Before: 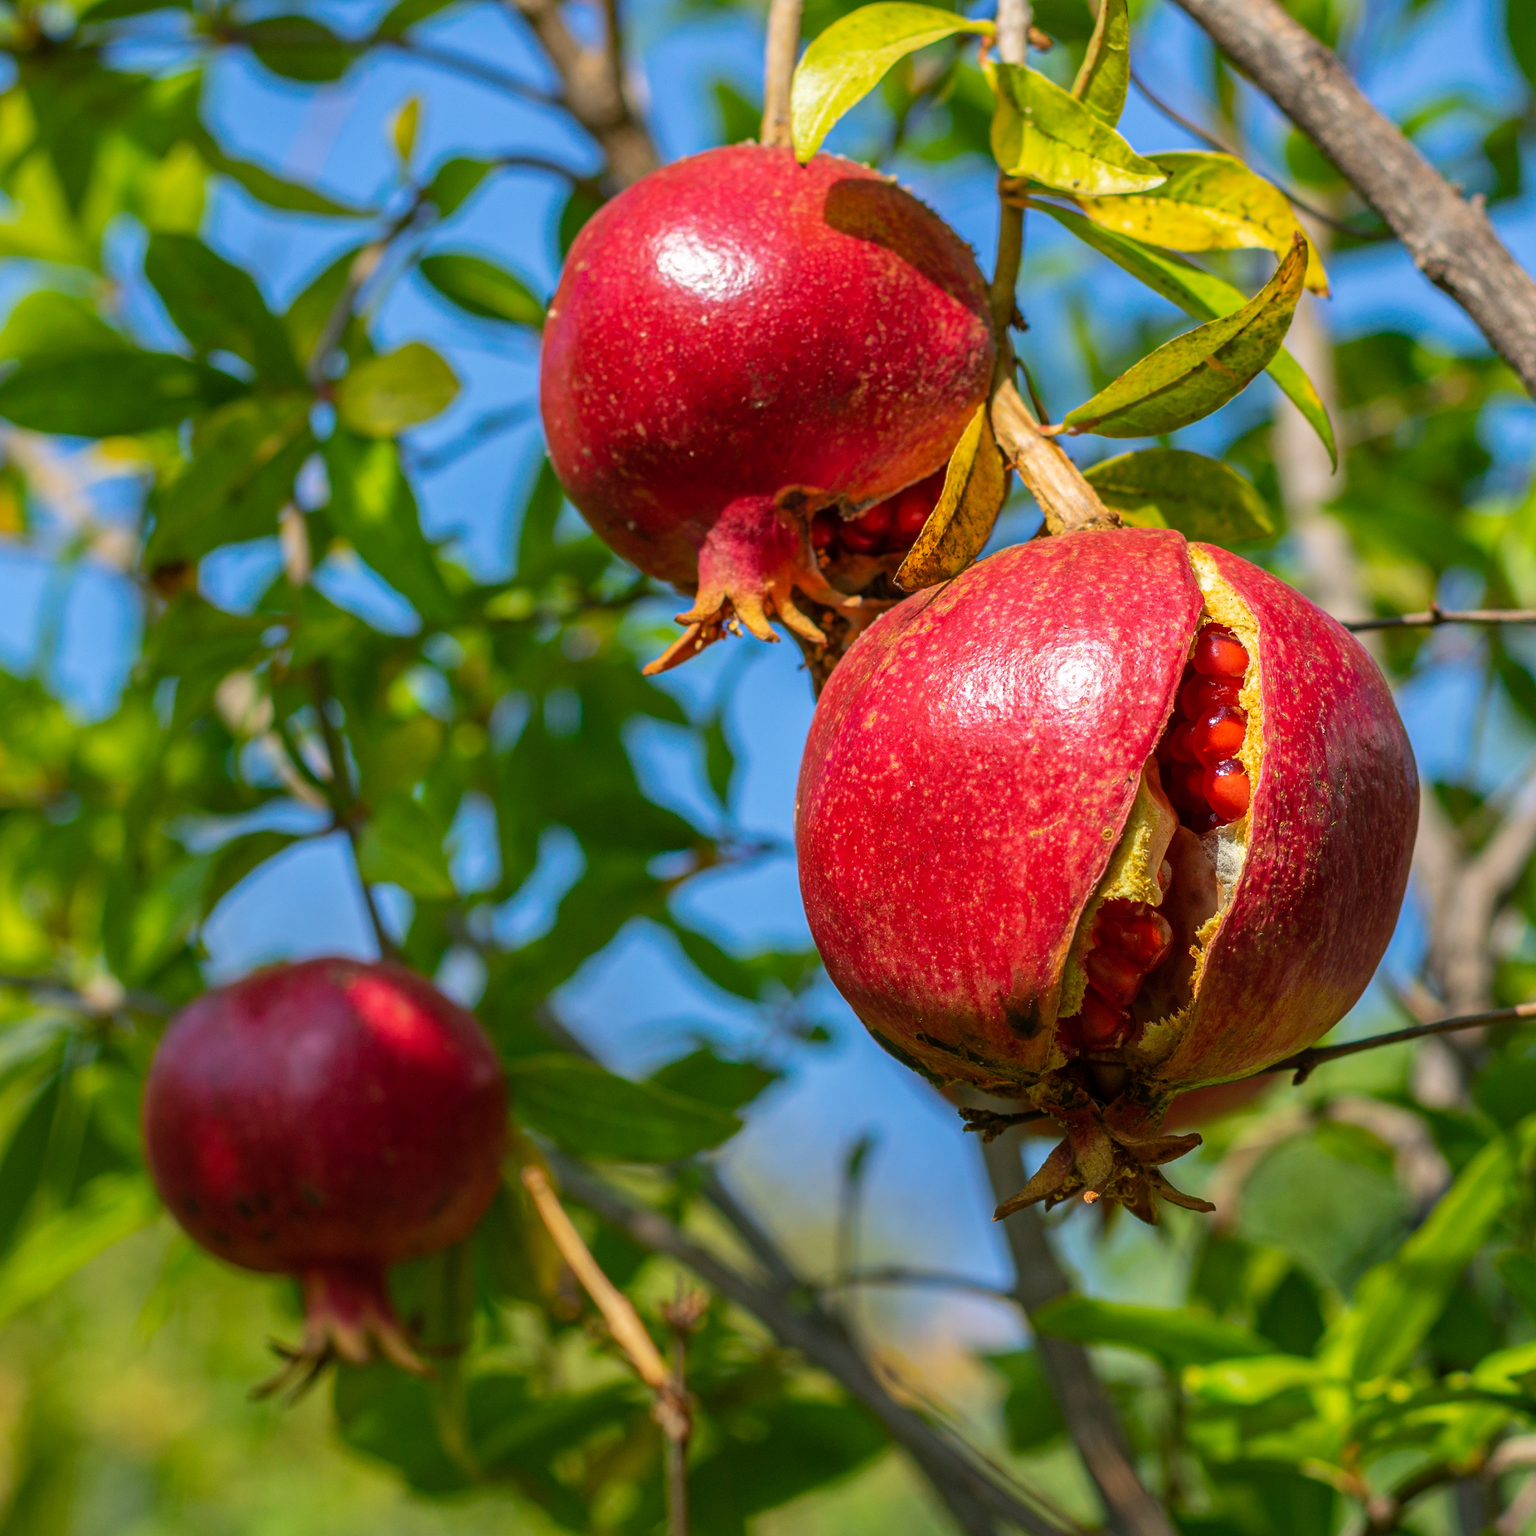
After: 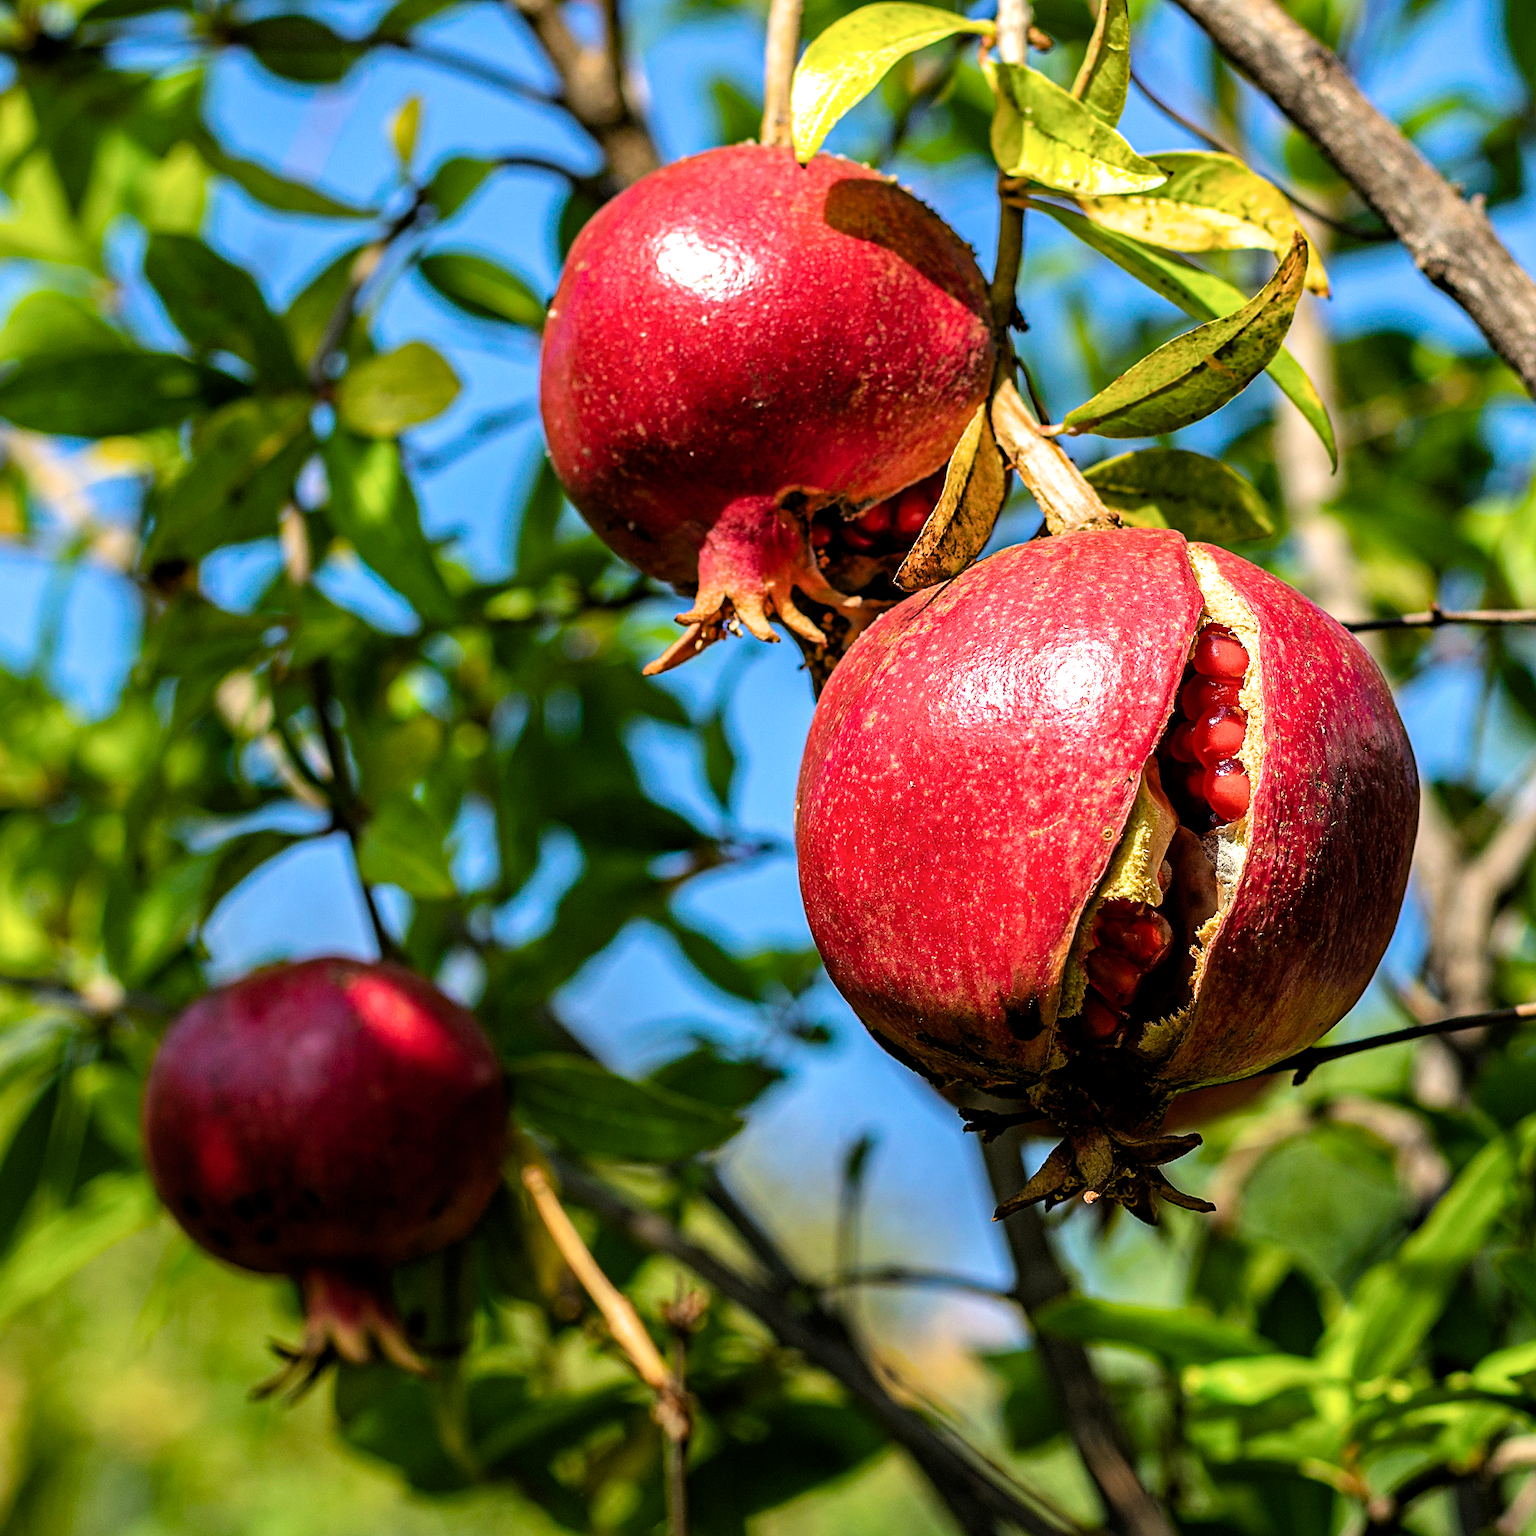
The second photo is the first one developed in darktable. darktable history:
haze removal: strength 0.302, distance 0.248, compatibility mode true, adaptive false
sharpen: on, module defaults
levels: levels [0, 0.476, 0.951]
filmic rgb: black relative exposure -5.55 EV, white relative exposure 2.52 EV, threshold 3.03 EV, target black luminance 0%, hardness 4.52, latitude 67.17%, contrast 1.443, shadows ↔ highlights balance -3.99%, color science v6 (2022), enable highlight reconstruction true
